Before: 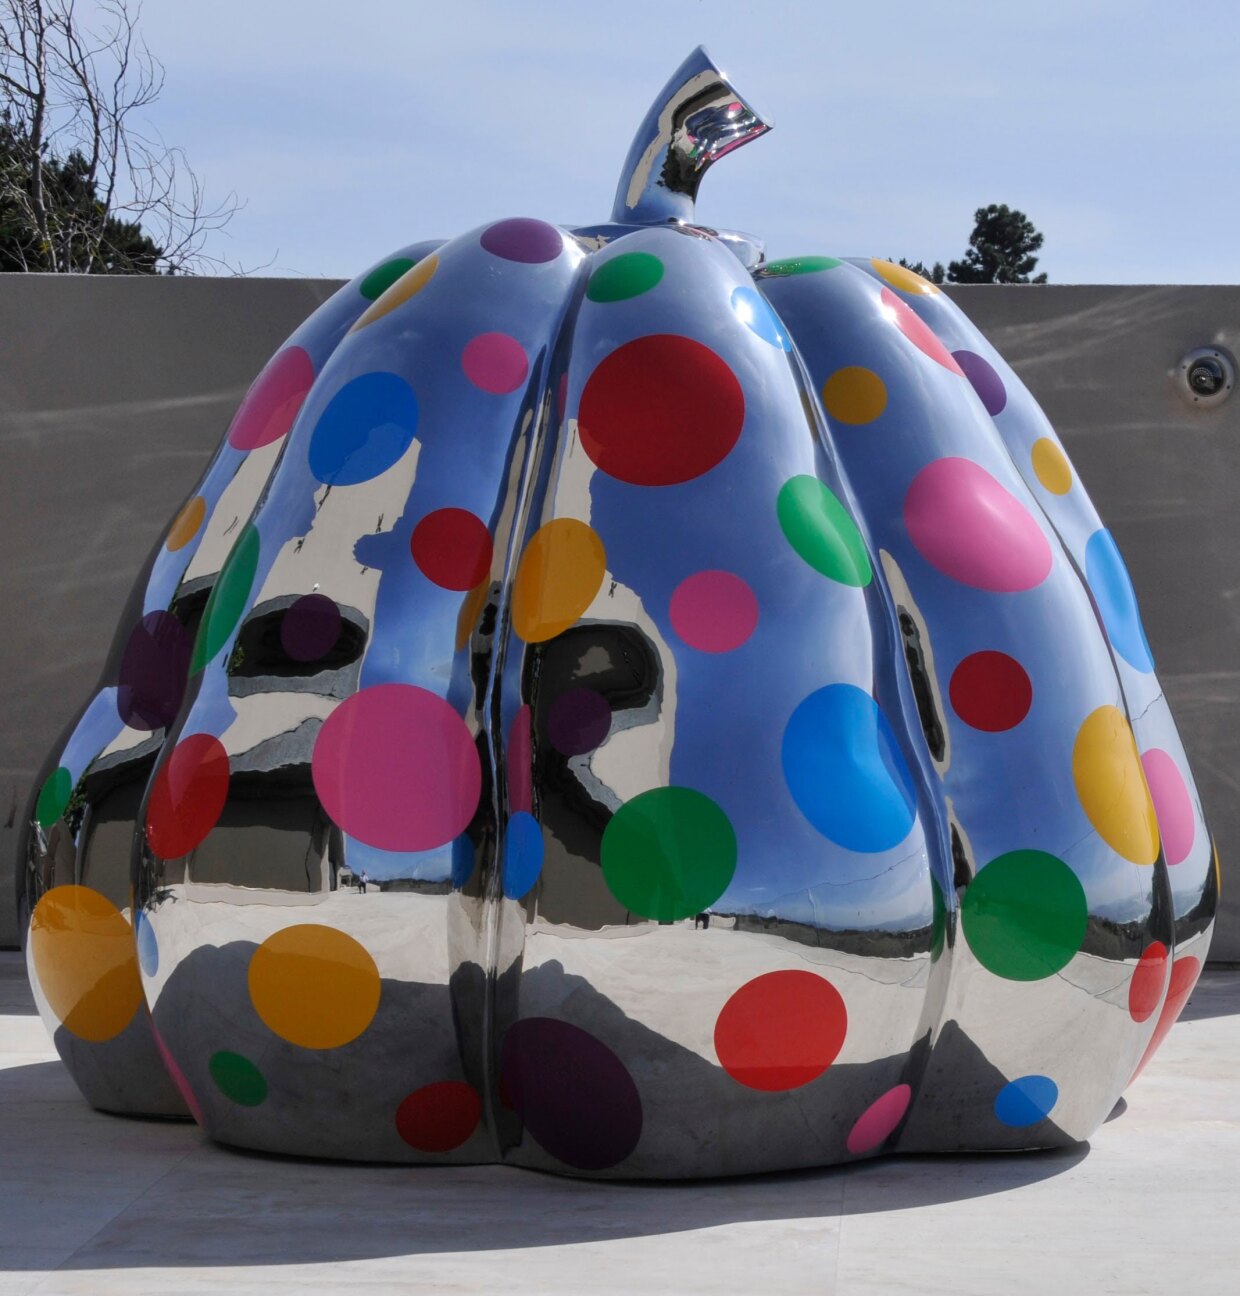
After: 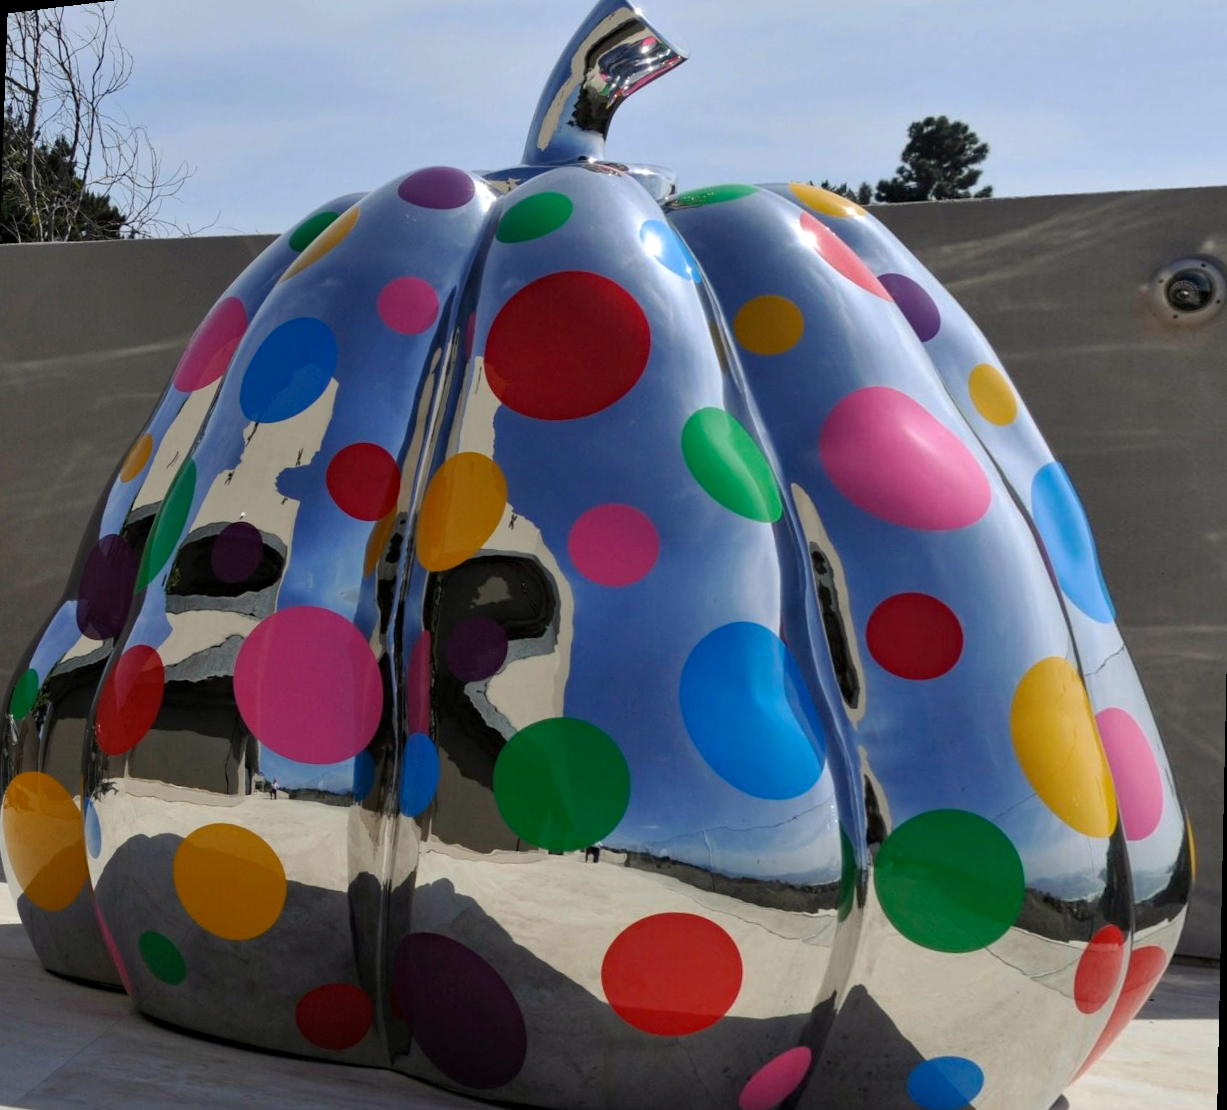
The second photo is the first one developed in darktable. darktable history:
haze removal: compatibility mode true, adaptive false
rgb curve: curves: ch2 [(0, 0) (0.567, 0.512) (1, 1)], mode RGB, independent channels
tone equalizer: on, module defaults
rotate and perspective: rotation 1.69°, lens shift (vertical) -0.023, lens shift (horizontal) -0.291, crop left 0.025, crop right 0.988, crop top 0.092, crop bottom 0.842
